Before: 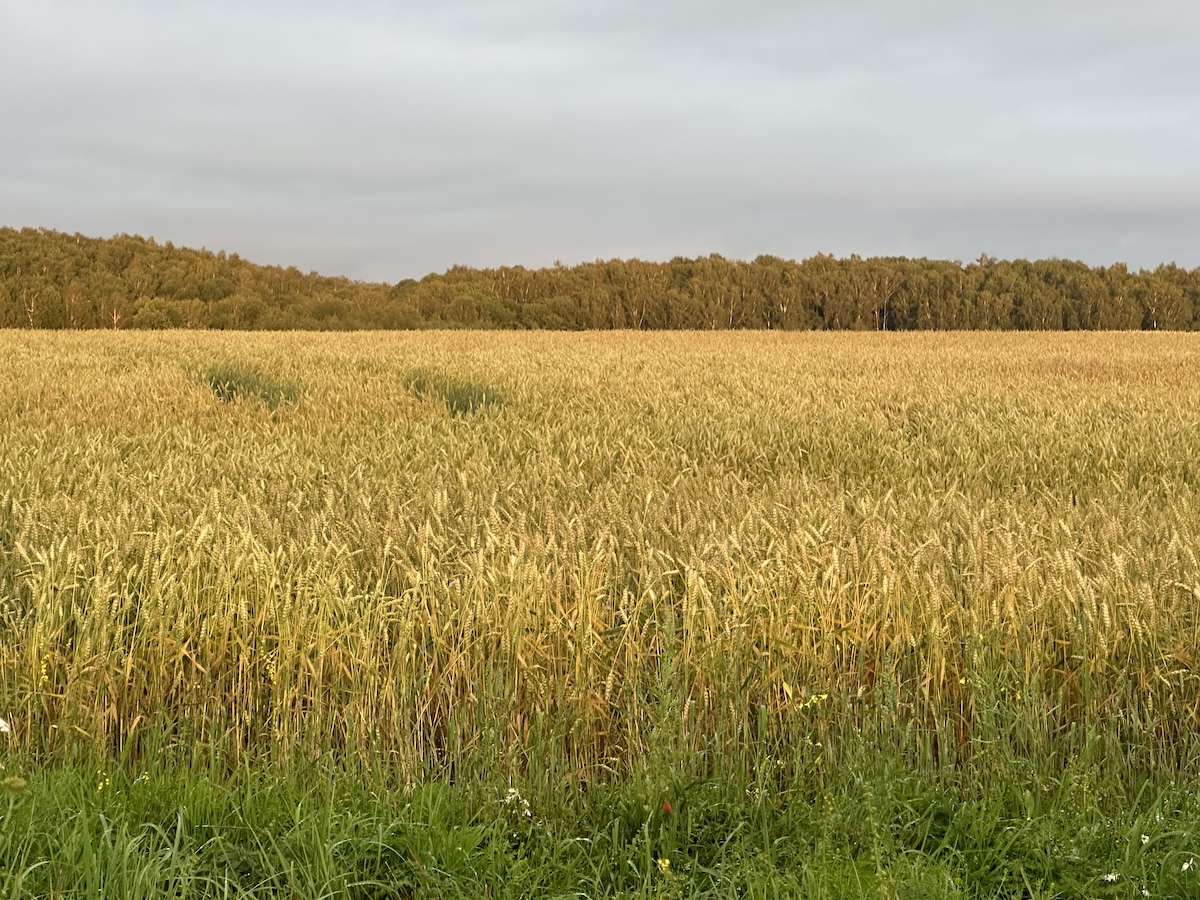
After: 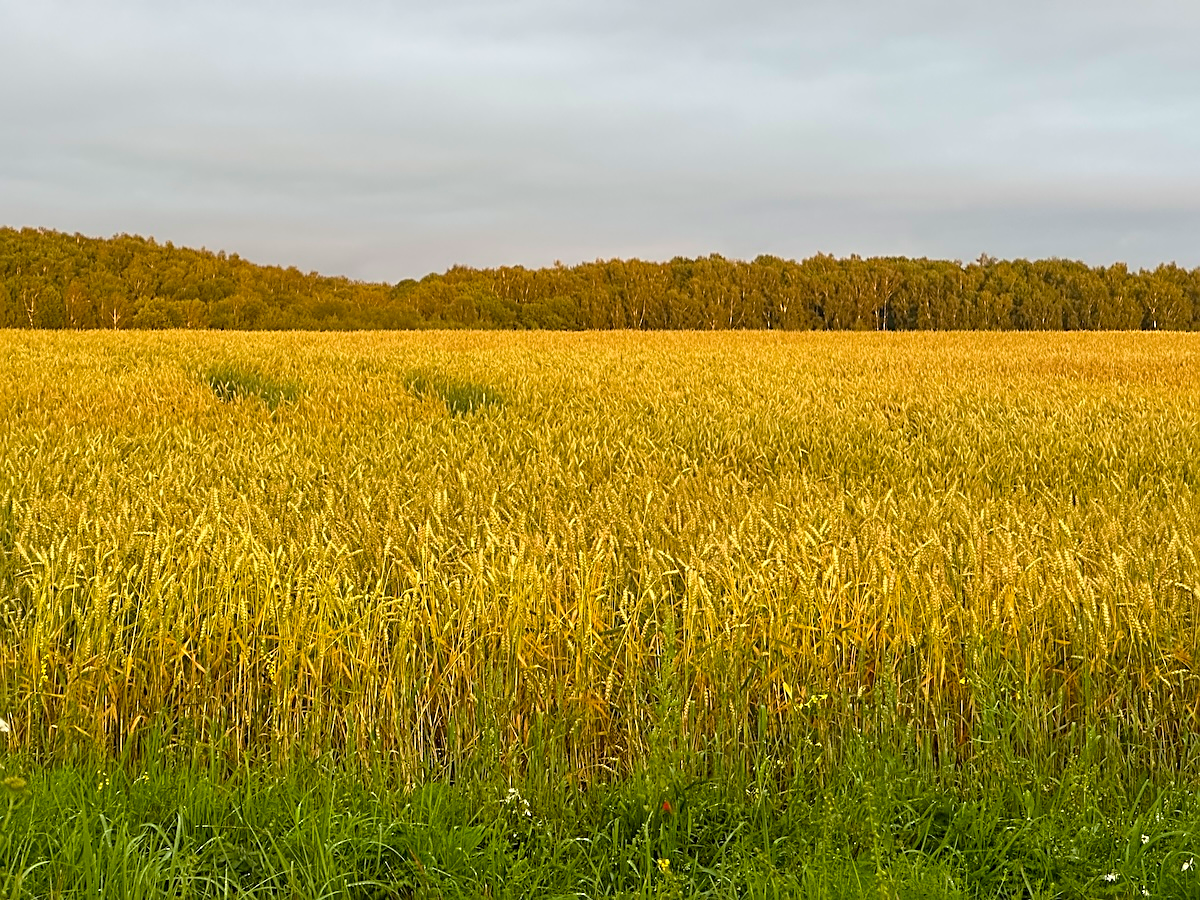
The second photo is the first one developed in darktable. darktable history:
sharpen: on, module defaults
tone equalizer: on, module defaults
color balance rgb: perceptual saturation grading › global saturation 20%, global vibrance 20%
